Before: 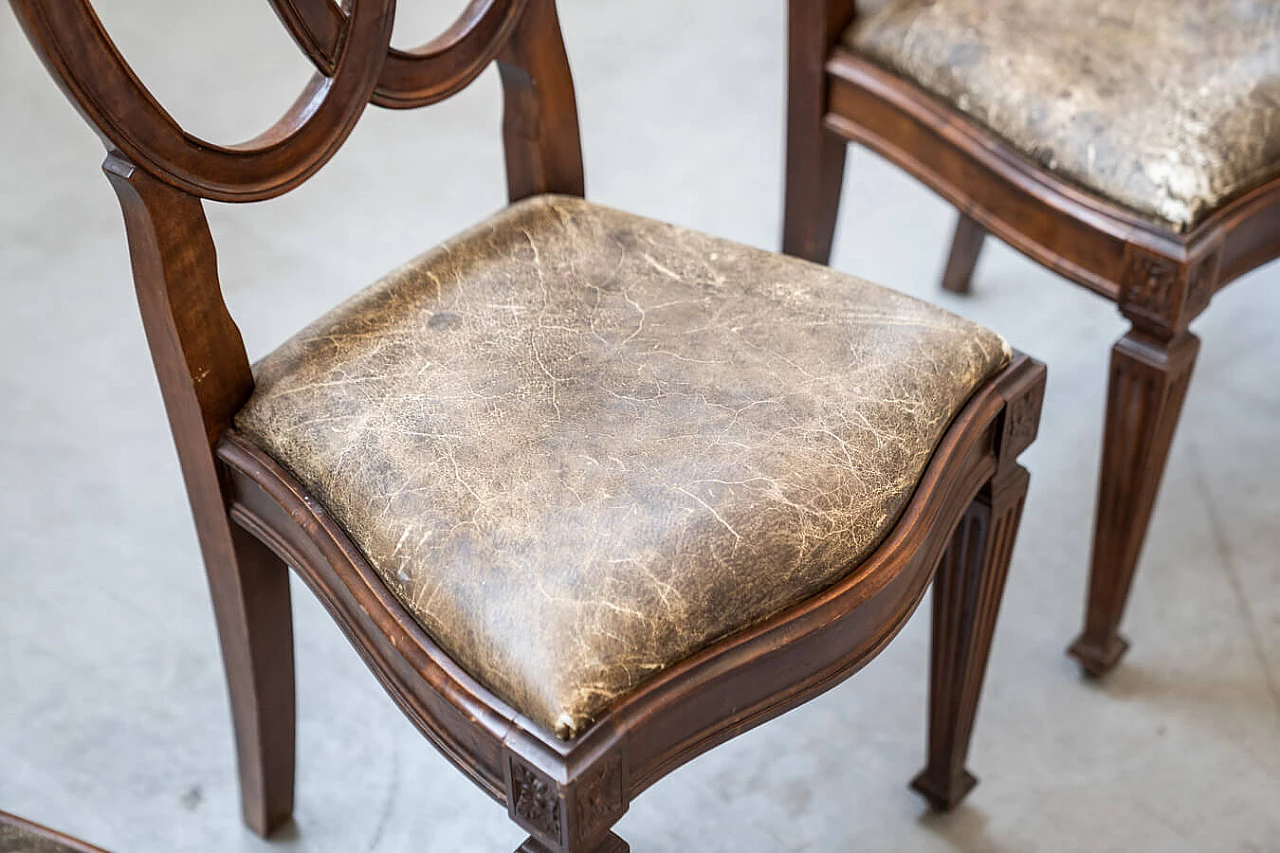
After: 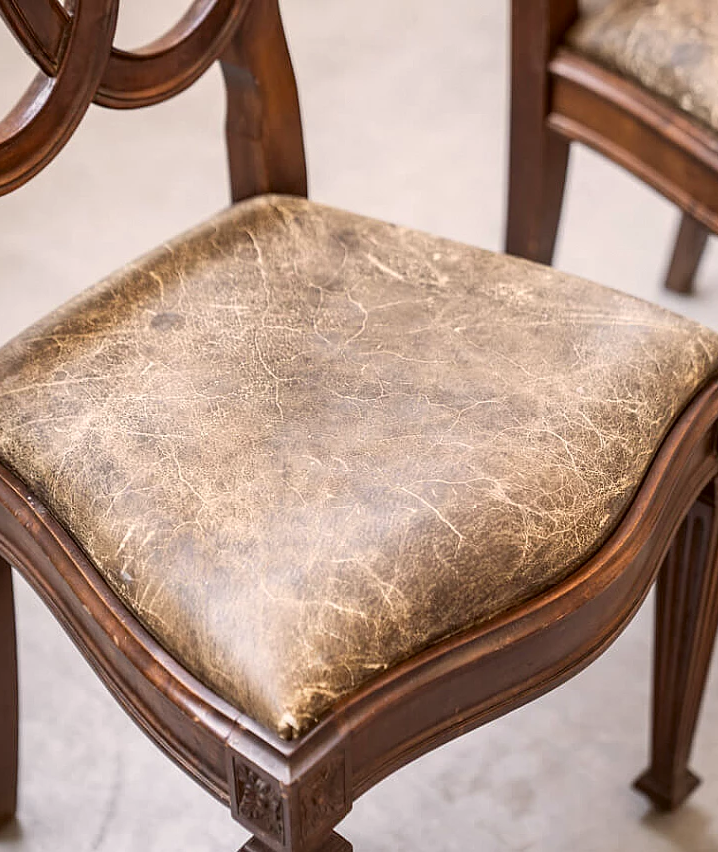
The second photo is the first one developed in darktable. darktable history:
exposure: compensate highlight preservation false
color correction: highlights a* 6.2, highlights b* 8.04, shadows a* 5.49, shadows b* 7.51, saturation 0.894
crop: left 21.707%, right 22.156%, bottom 0.015%
